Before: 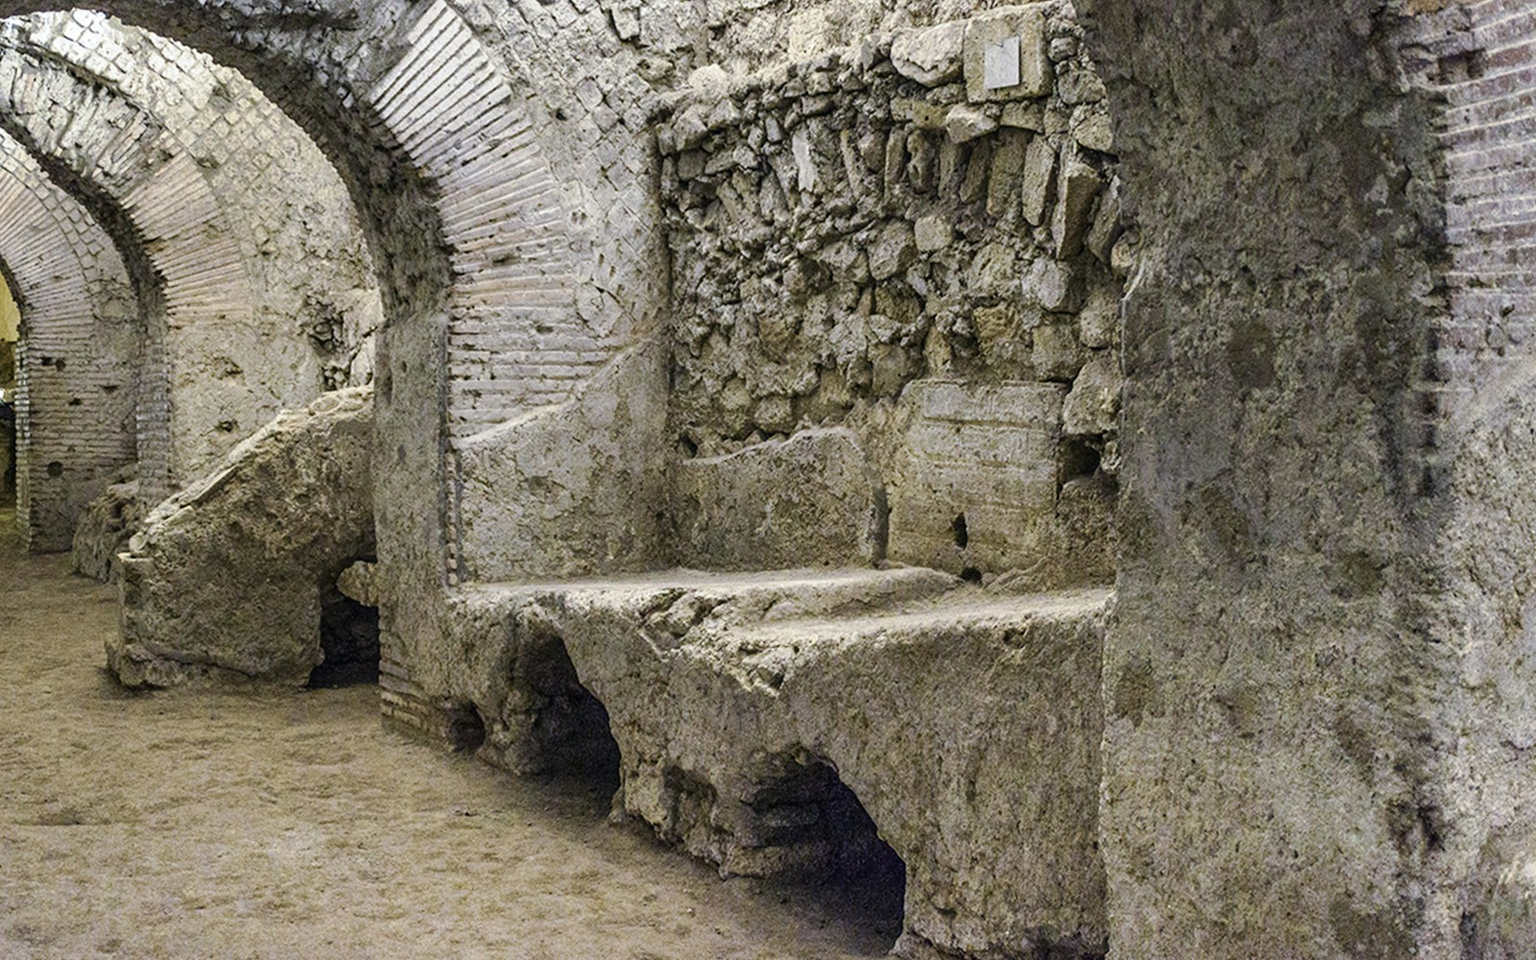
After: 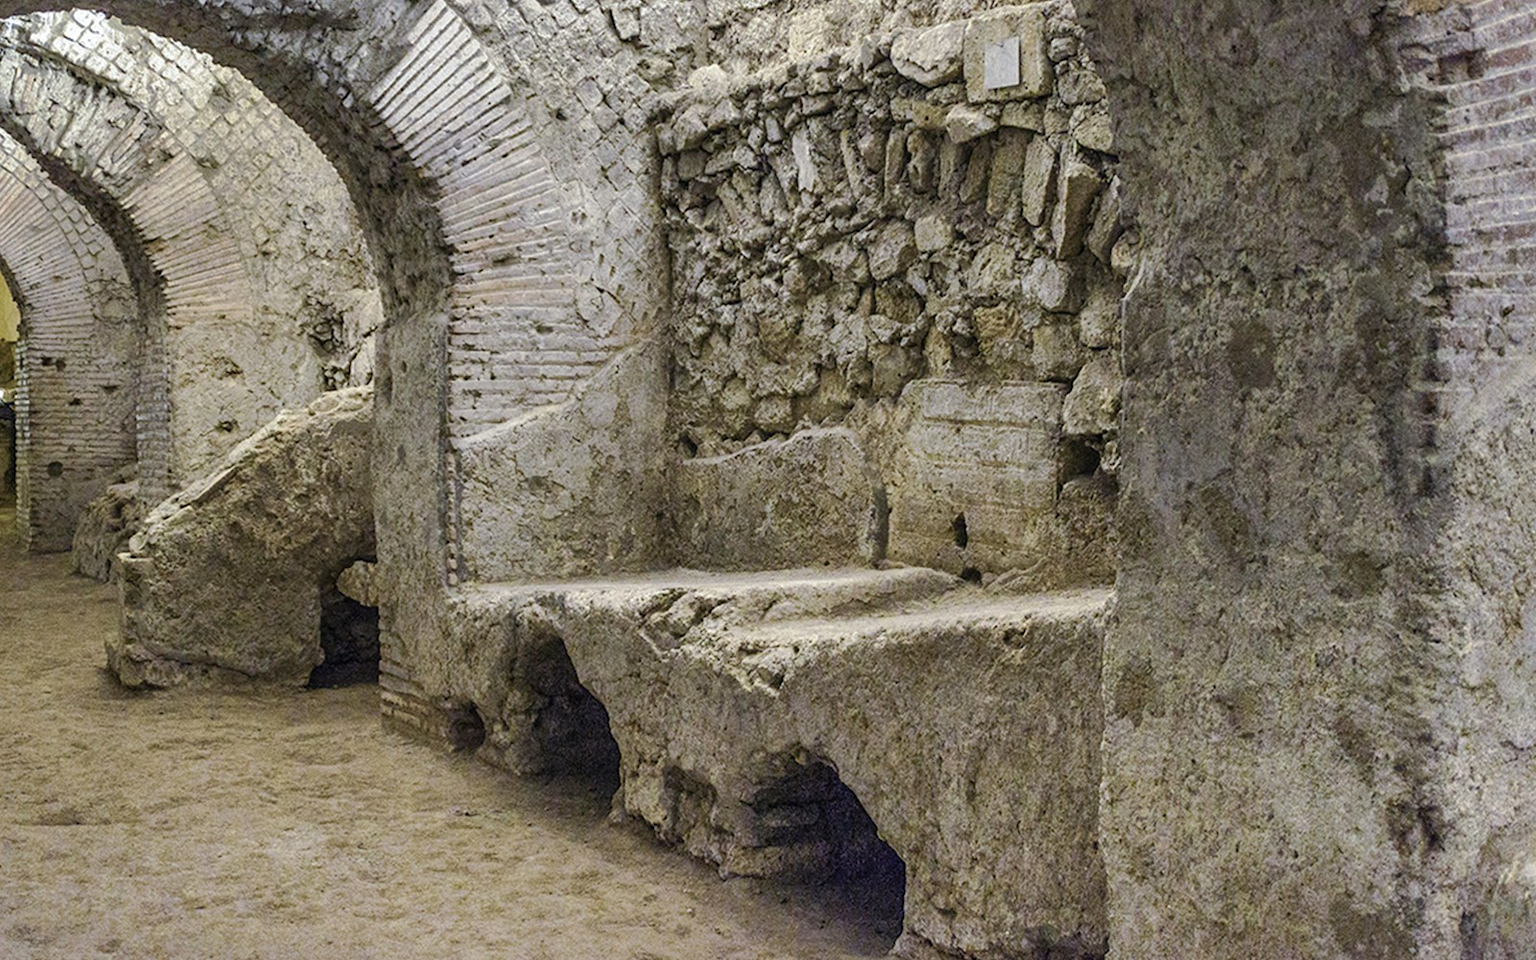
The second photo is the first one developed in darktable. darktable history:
color balance rgb: shadows lift › chroma 1.037%, shadows lift › hue 28.27°, perceptual saturation grading › global saturation 0.703%, saturation formula JzAzBz (2021)
shadows and highlights: on, module defaults
tone equalizer: edges refinement/feathering 500, mask exposure compensation -1.57 EV, preserve details no
